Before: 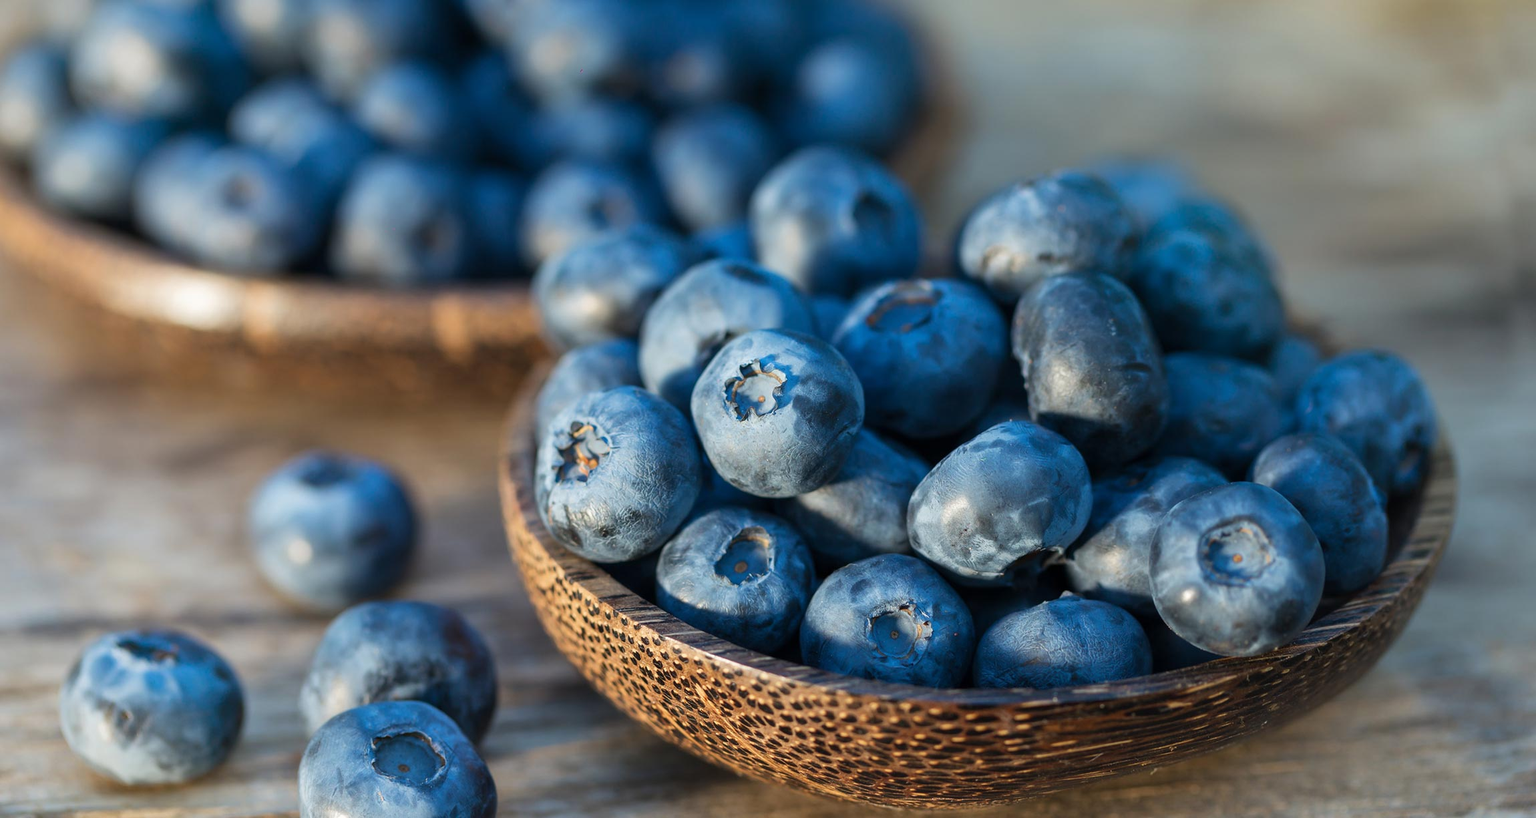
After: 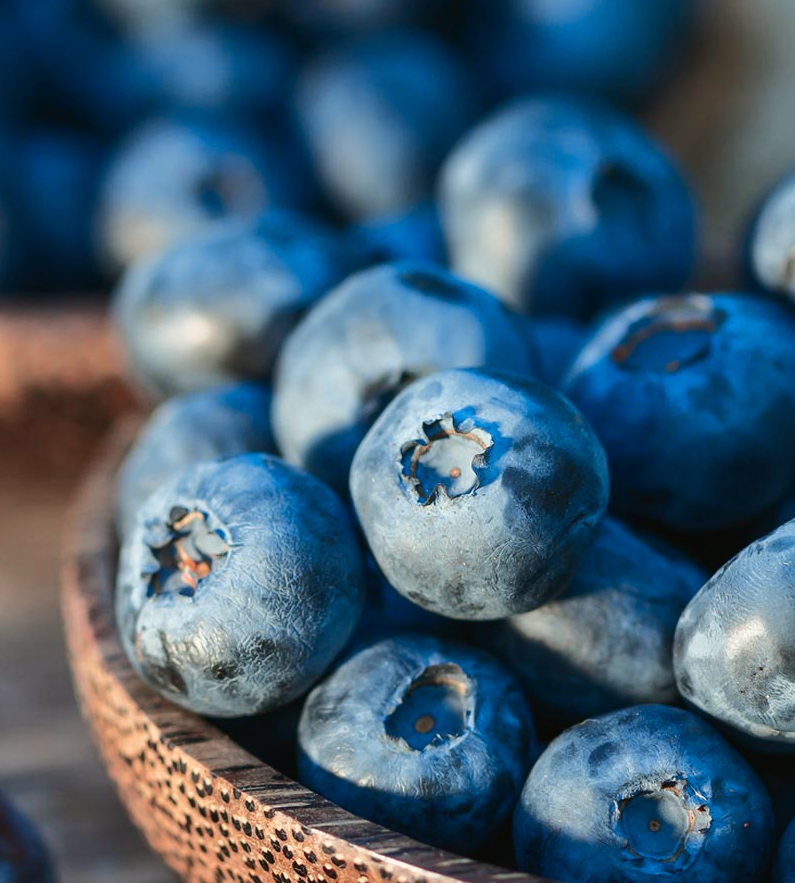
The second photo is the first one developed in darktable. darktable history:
tone curve: curves: ch0 [(0, 0.021) (0.059, 0.053) (0.212, 0.18) (0.337, 0.304) (0.495, 0.505) (0.725, 0.731) (0.89, 0.919) (1, 1)]; ch1 [(0, 0) (0.094, 0.081) (0.285, 0.299) (0.413, 0.43) (0.479, 0.475) (0.54, 0.55) (0.615, 0.65) (0.683, 0.688) (1, 1)]; ch2 [(0, 0) (0.257, 0.217) (0.434, 0.434) (0.498, 0.507) (0.599, 0.578) (1, 1)], color space Lab, independent channels, preserve colors none
crop and rotate: left 29.797%, top 10.253%, right 35.606%, bottom 17.598%
